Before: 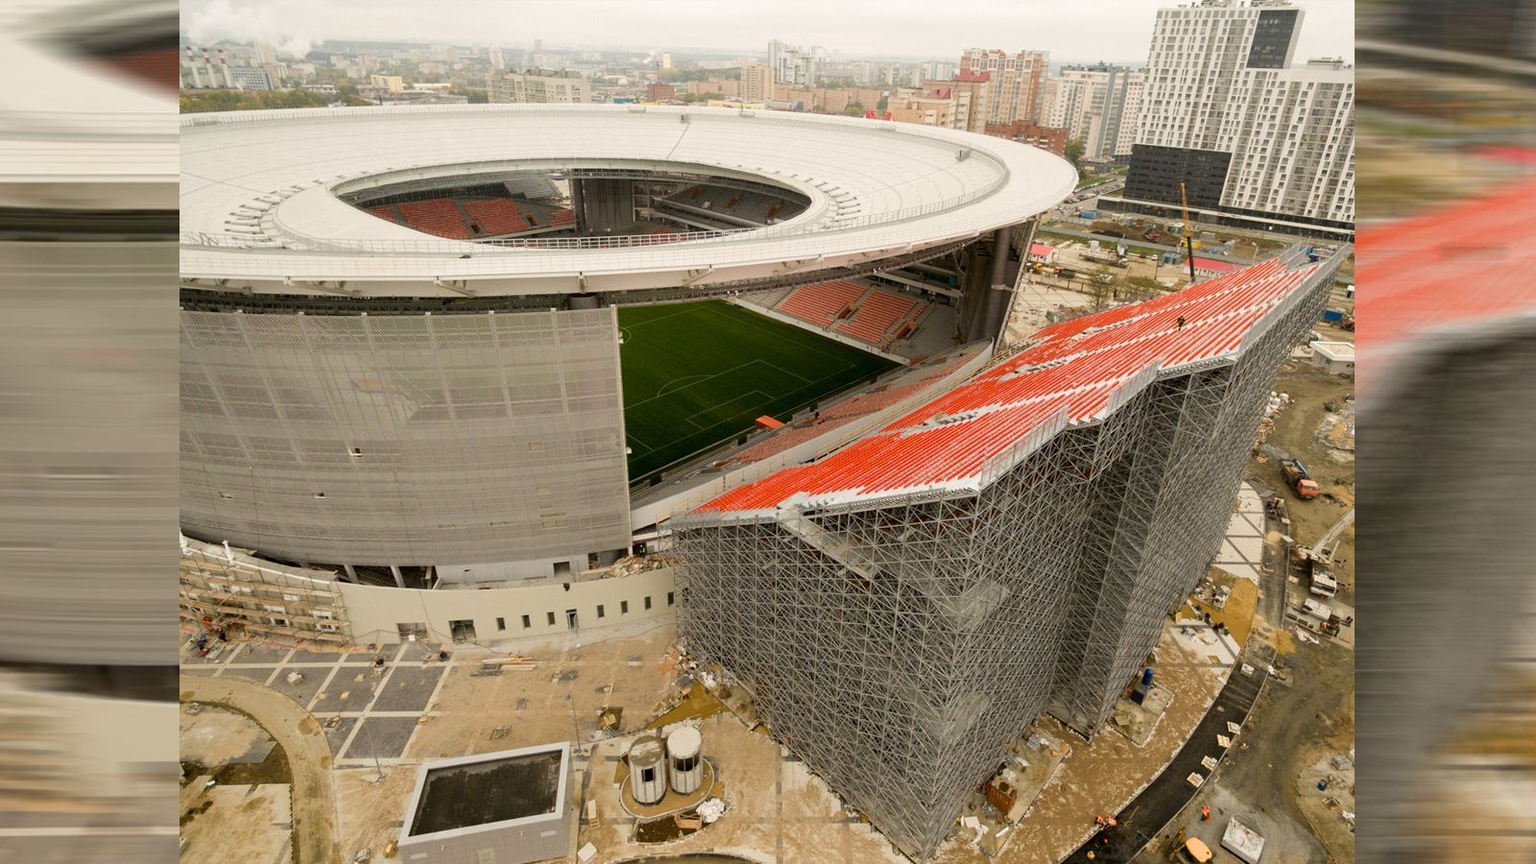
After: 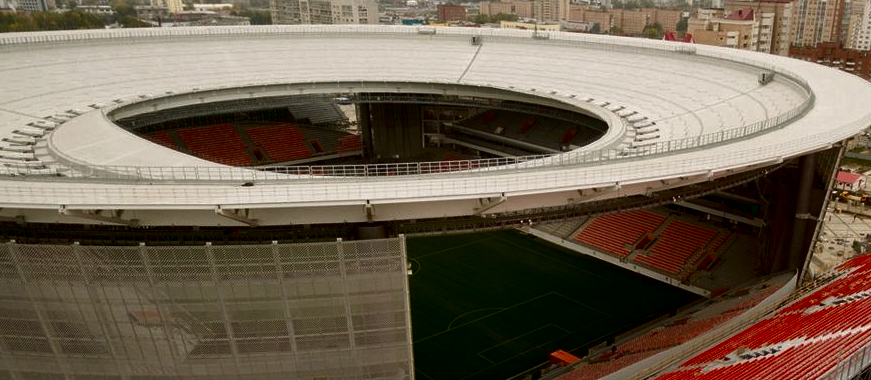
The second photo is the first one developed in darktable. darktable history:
contrast brightness saturation: brightness -0.511
local contrast: mode bilateral grid, contrast 20, coarseness 50, detail 127%, midtone range 0.2
crop: left 14.871%, top 9.299%, right 30.68%, bottom 48.368%
color calibration: illuminant same as pipeline (D50), adaptation XYZ, x 0.346, y 0.357, temperature 5004.33 K
